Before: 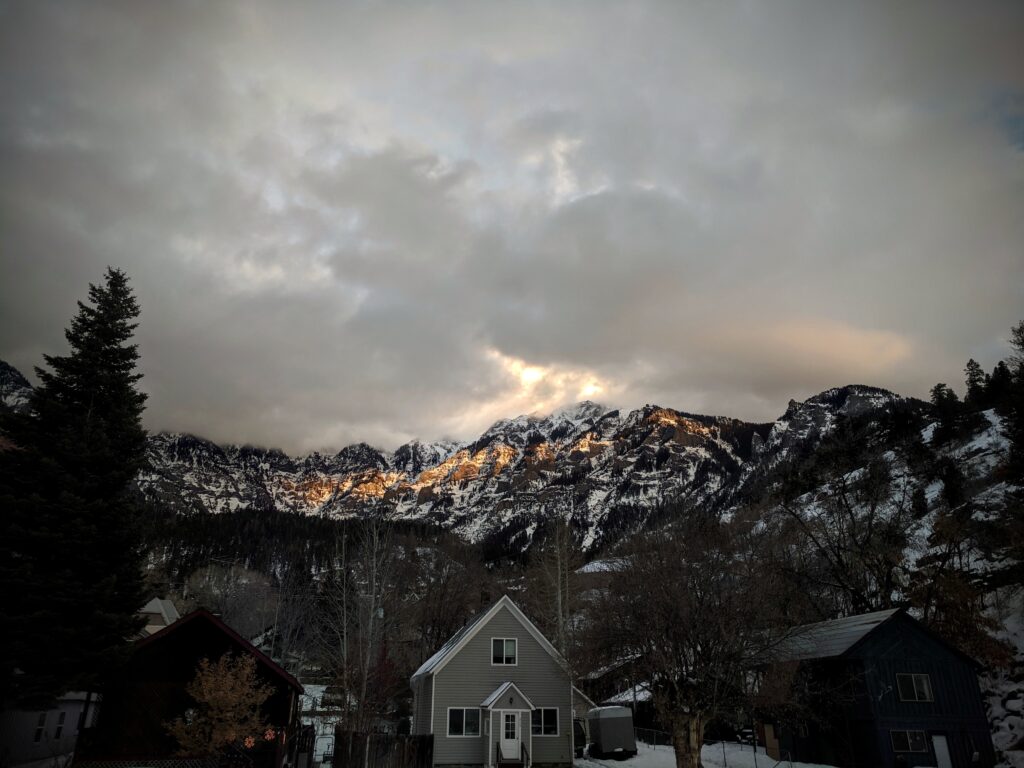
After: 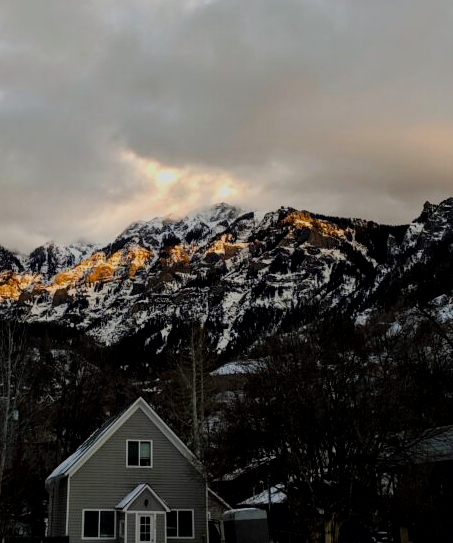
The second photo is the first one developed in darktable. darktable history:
local contrast: mode bilateral grid, contrast 19, coarseness 50, detail 119%, midtone range 0.2
crop: left 35.654%, top 25.841%, right 20.098%, bottom 3.358%
filmic rgb: black relative exposure -9.26 EV, white relative exposure 6.74 EV, hardness 3.09, contrast 1.053, color science v6 (2022)
color balance rgb: perceptual saturation grading › global saturation 24.223%, perceptual saturation grading › highlights -23.775%, perceptual saturation grading › mid-tones 24.53%, perceptual saturation grading › shadows 39.389%
